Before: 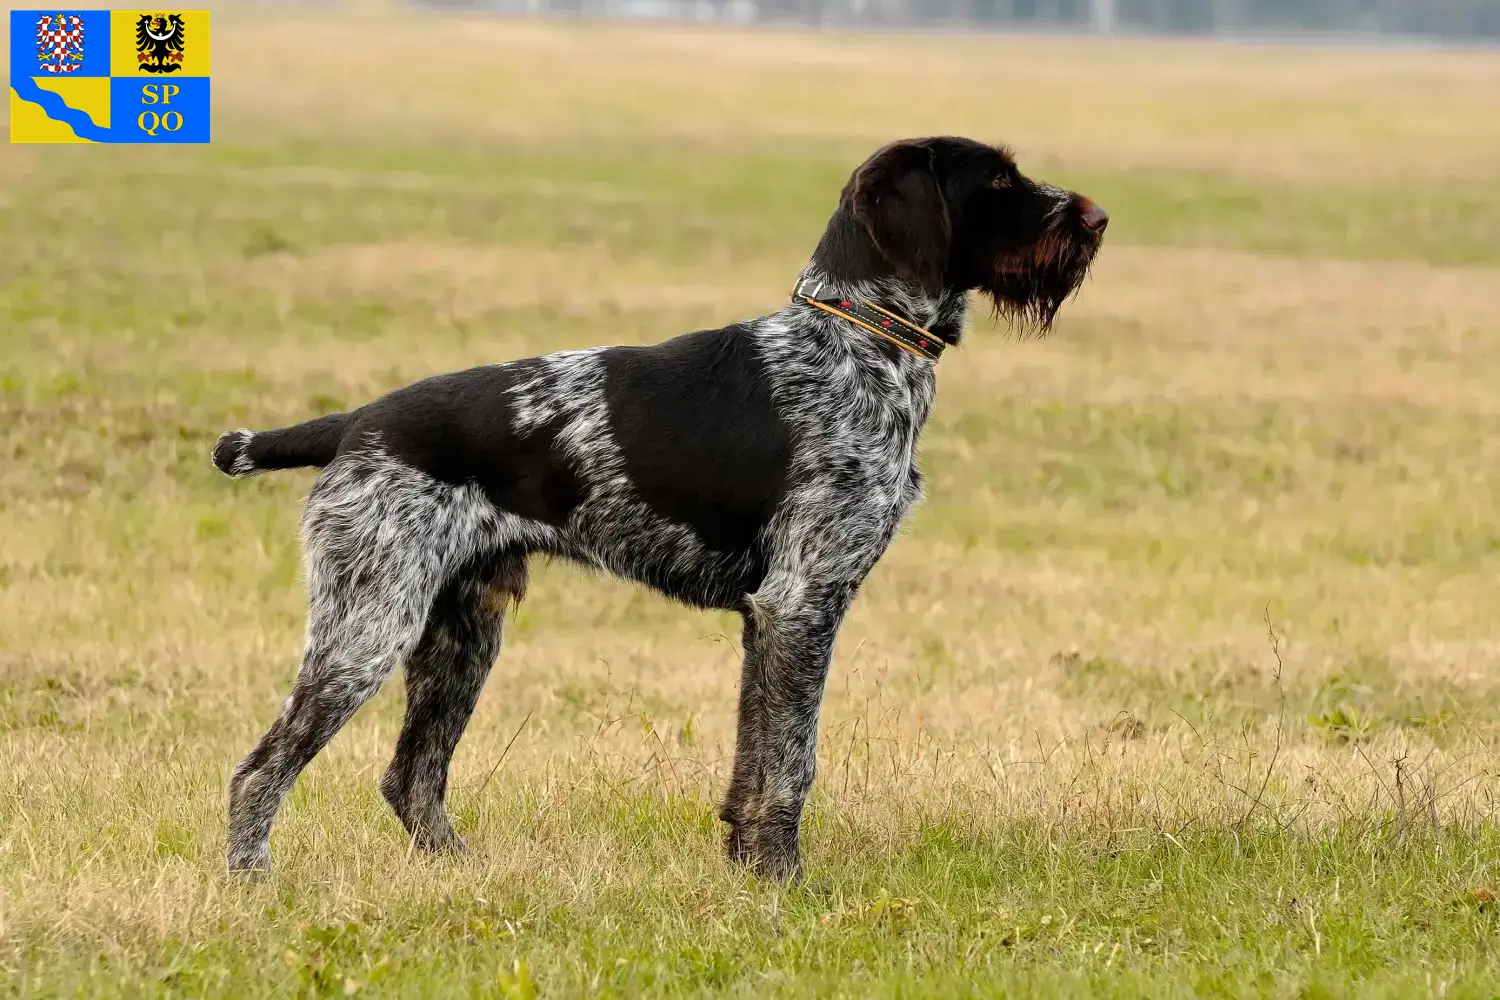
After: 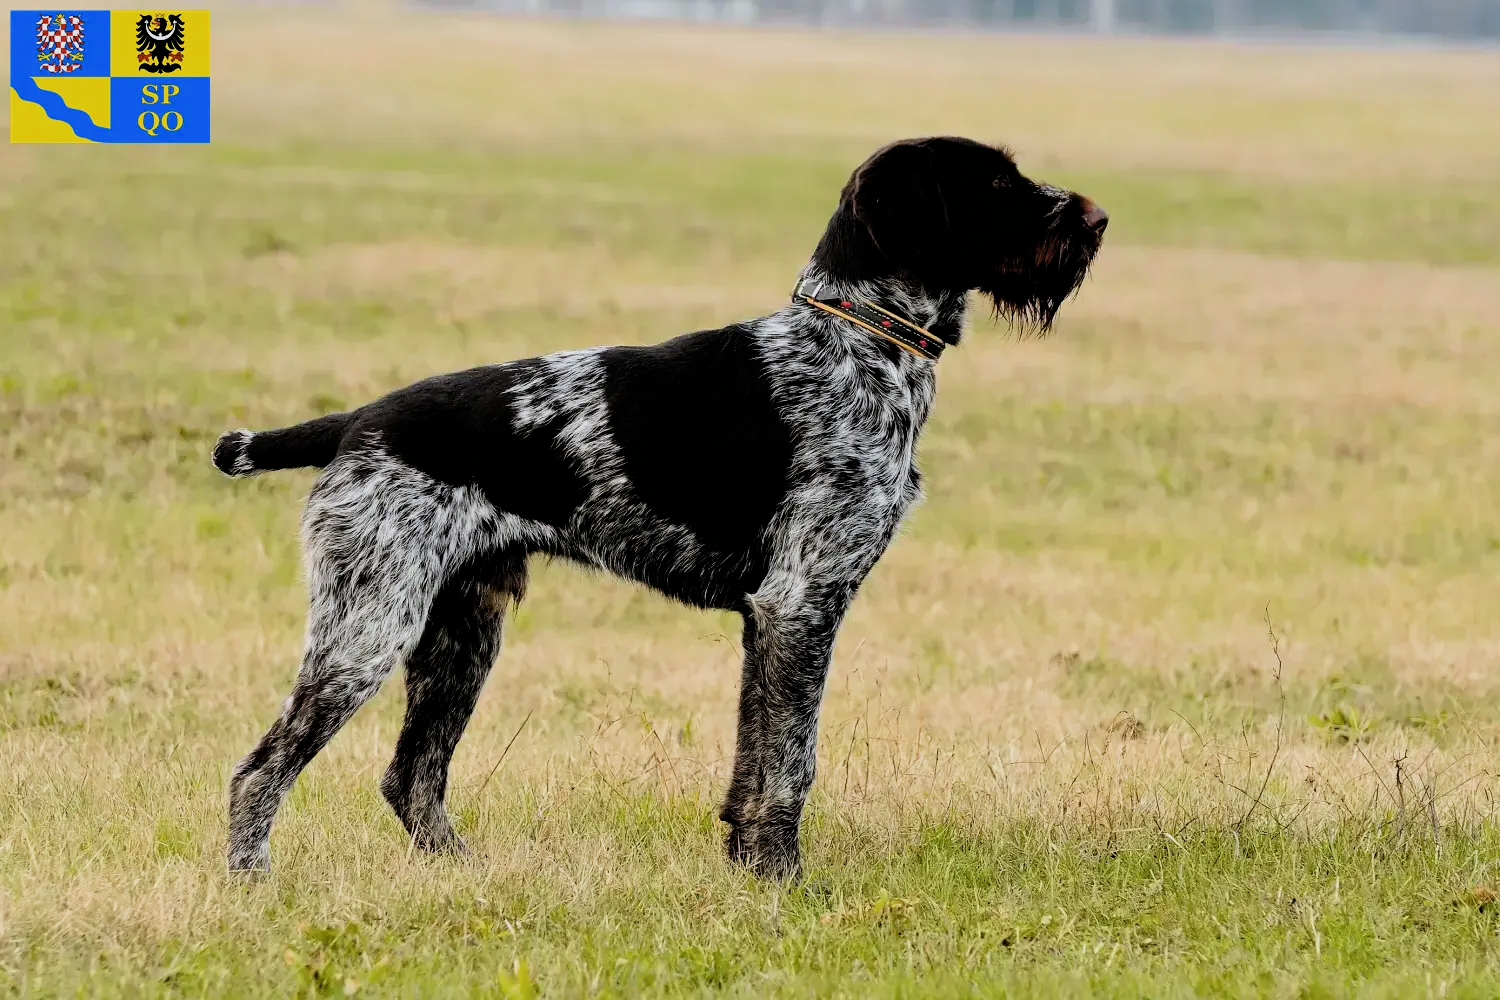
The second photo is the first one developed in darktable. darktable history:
white balance: red 0.98, blue 1.034
filmic rgb: black relative exposure -5 EV, hardness 2.88, contrast 1.3
